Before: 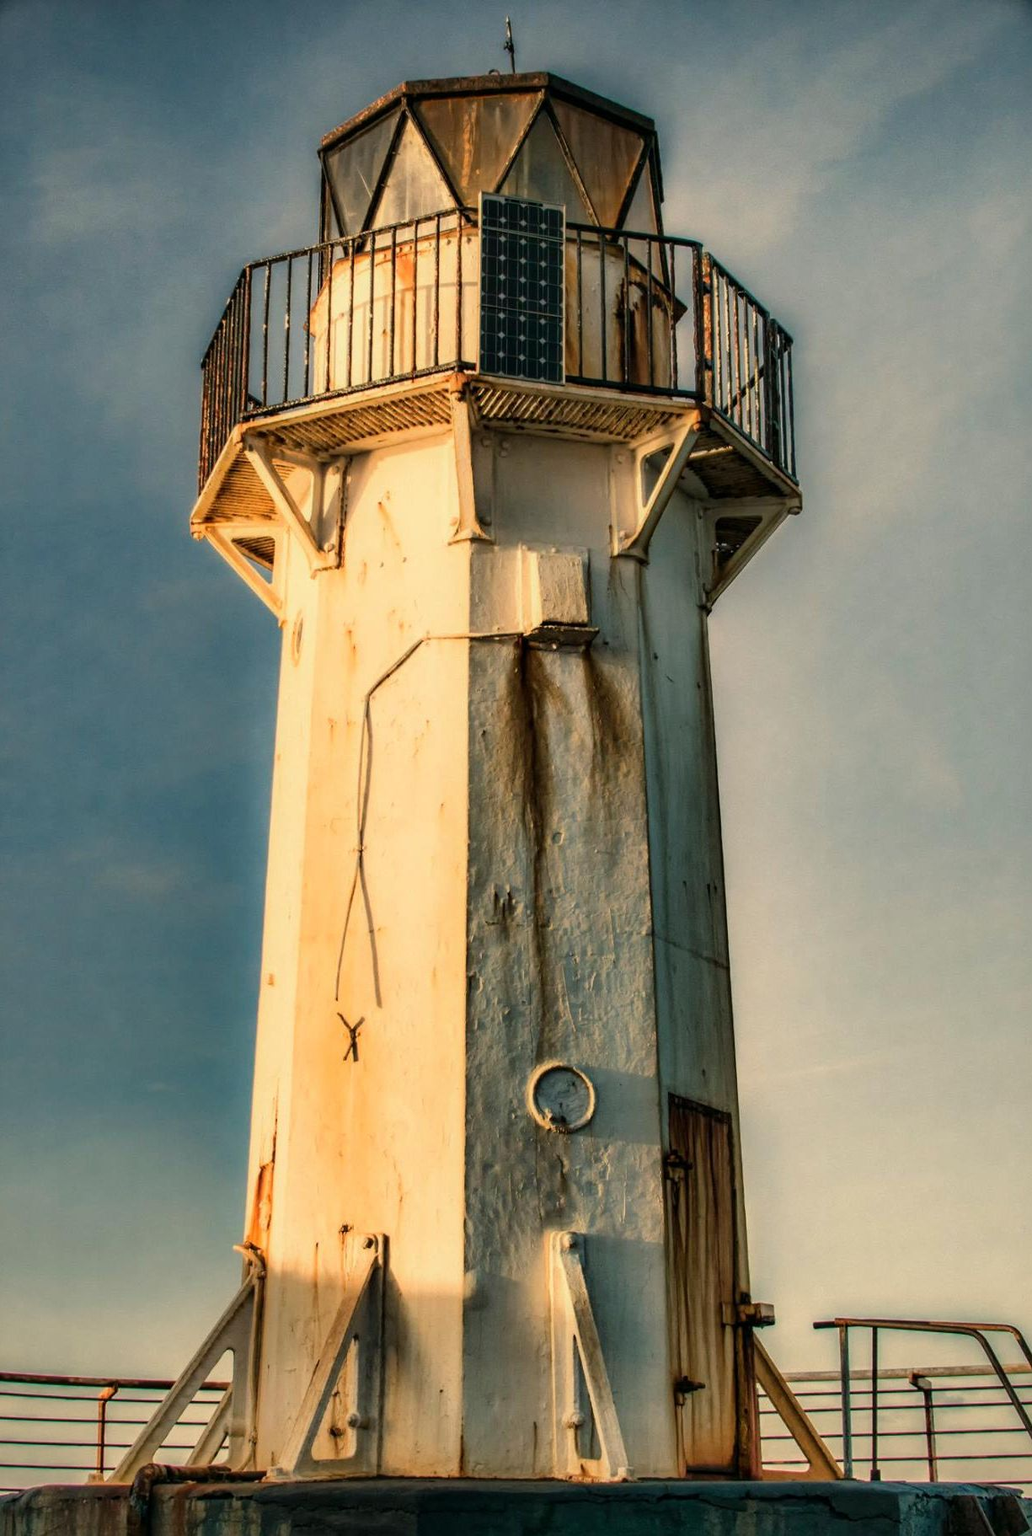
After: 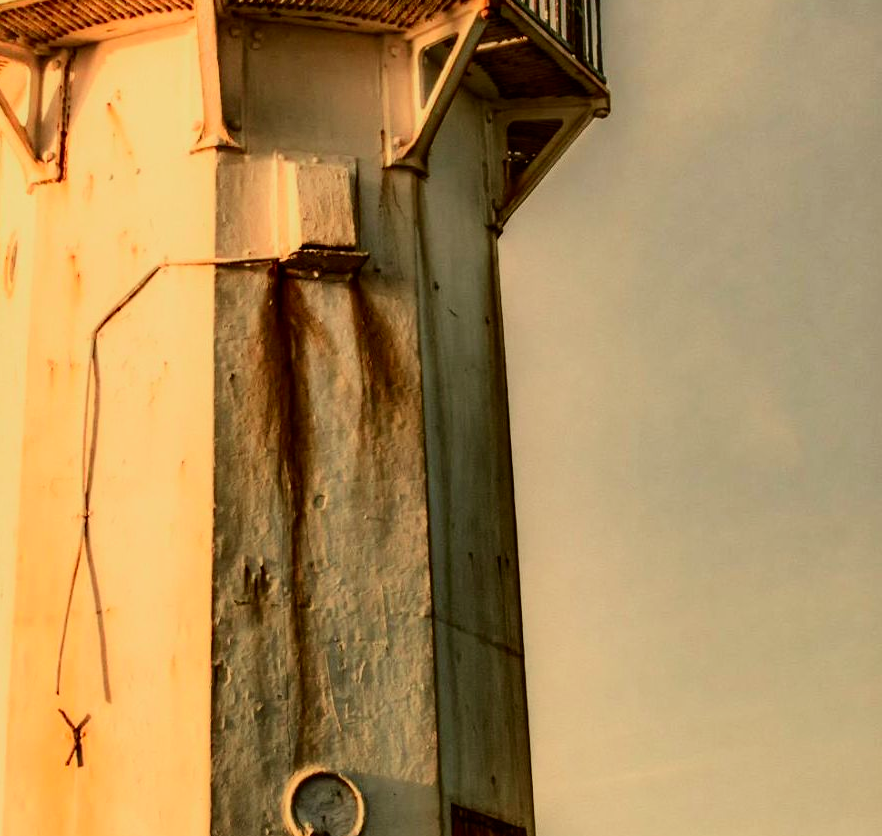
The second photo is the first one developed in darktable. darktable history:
crop and rotate: left 27.938%, top 27.046%, bottom 27.046%
tone curve: curves: ch0 [(0, 0) (0.091, 0.066) (0.184, 0.16) (0.491, 0.519) (0.748, 0.765) (1, 0.919)]; ch1 [(0, 0) (0.179, 0.173) (0.322, 0.32) (0.424, 0.424) (0.502, 0.504) (0.56, 0.575) (0.631, 0.675) (0.777, 0.806) (1, 1)]; ch2 [(0, 0) (0.434, 0.447) (0.485, 0.495) (0.524, 0.563) (0.676, 0.691) (1, 1)], color space Lab, independent channels, preserve colors none
rgb levels: mode RGB, independent channels, levels [[0, 0.5, 1], [0, 0.521, 1], [0, 0.536, 1]]
